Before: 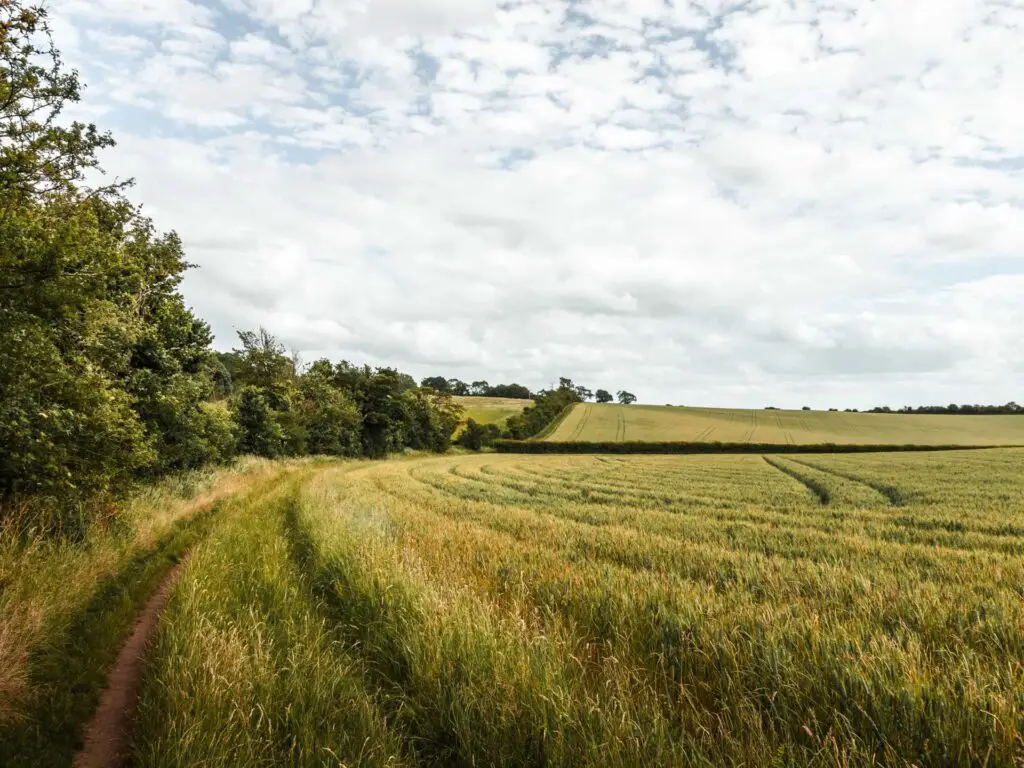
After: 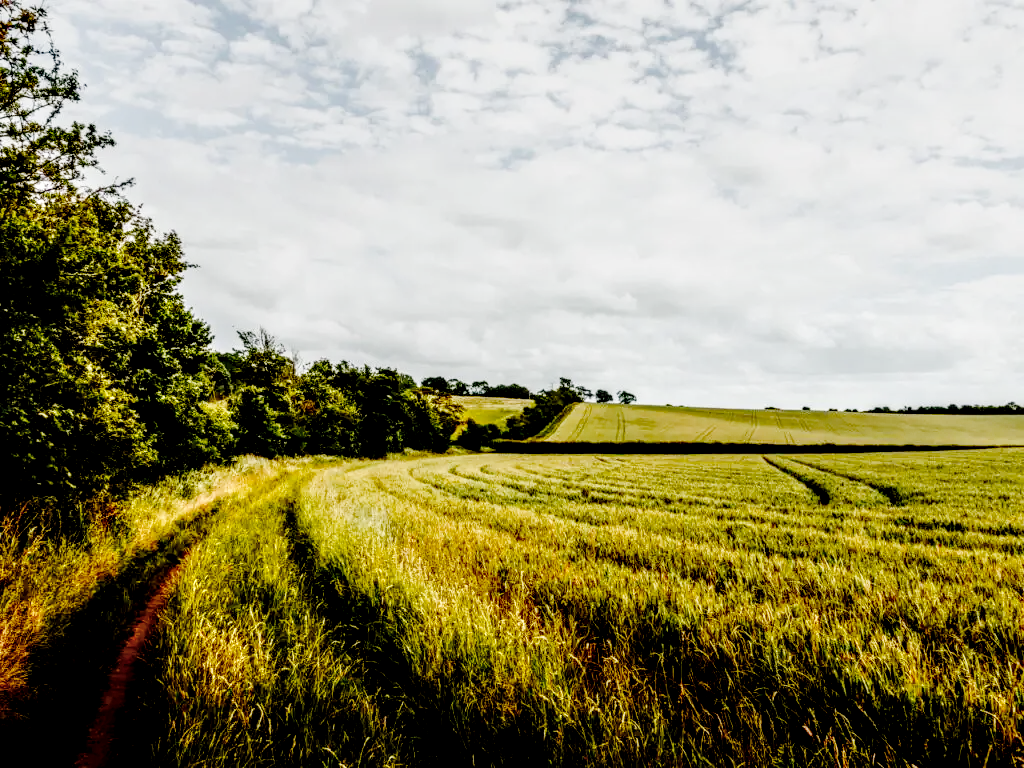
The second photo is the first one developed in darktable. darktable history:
exposure: black level correction 0.009, exposure -0.658 EV, compensate highlight preservation false
base curve: curves: ch0 [(0, 0) (0.036, 0.01) (0.123, 0.254) (0.258, 0.504) (0.507, 0.748) (1, 1)], preserve colors none
local contrast: highlights 60%, shadows 59%, detail 160%
